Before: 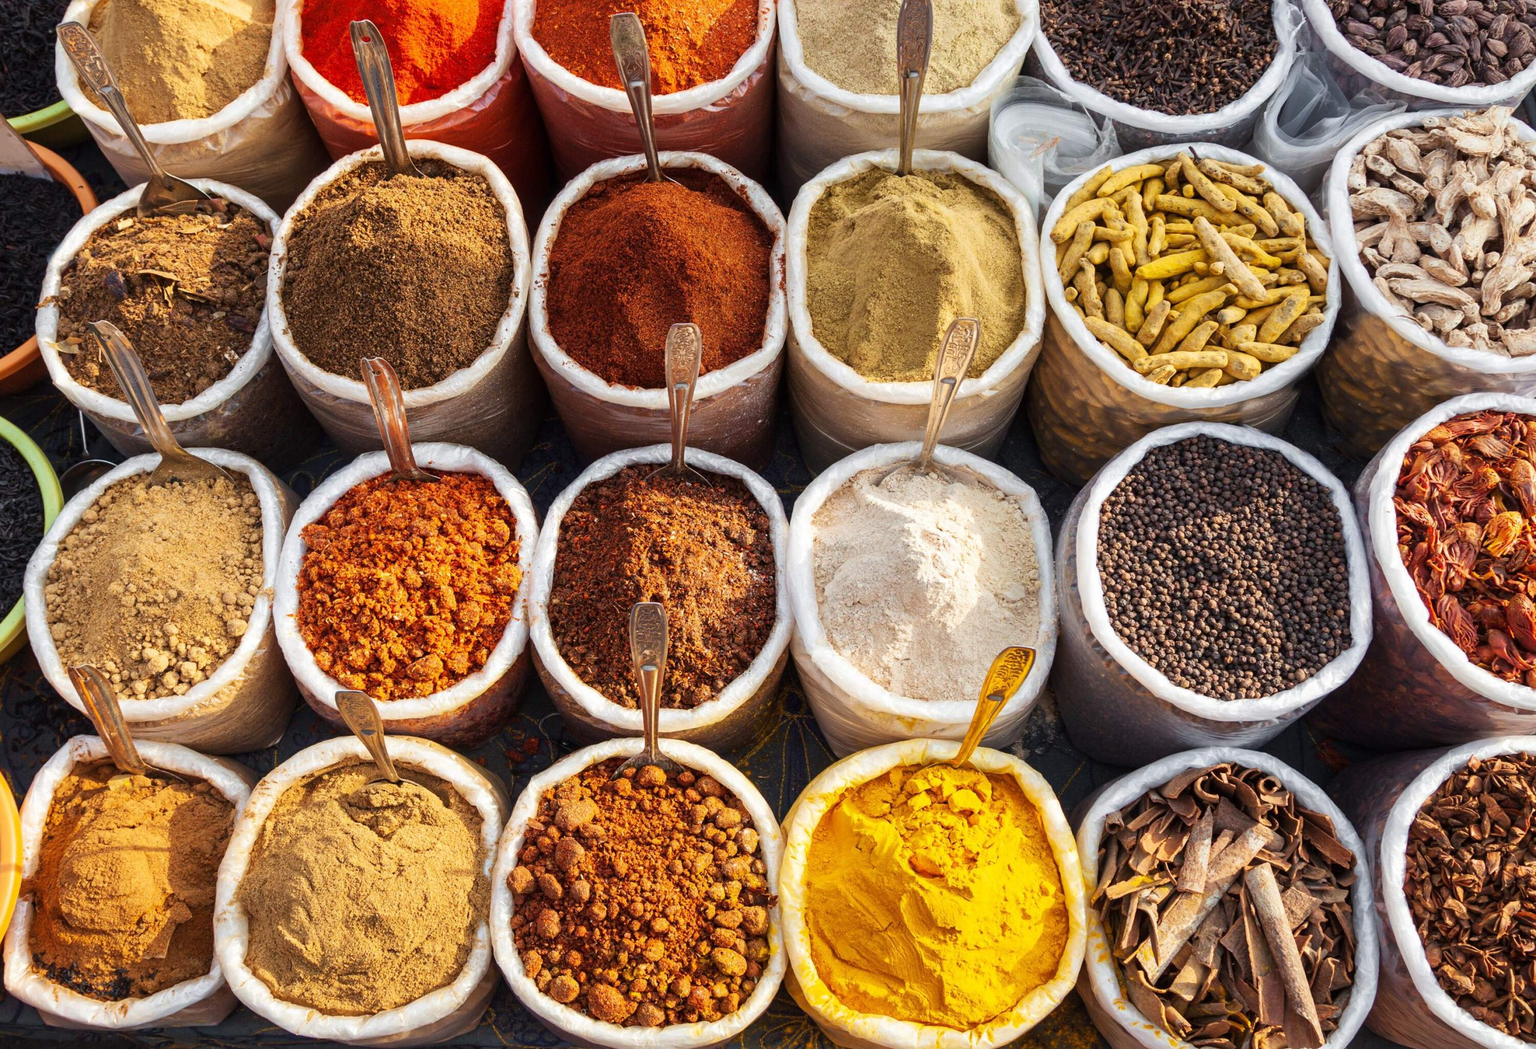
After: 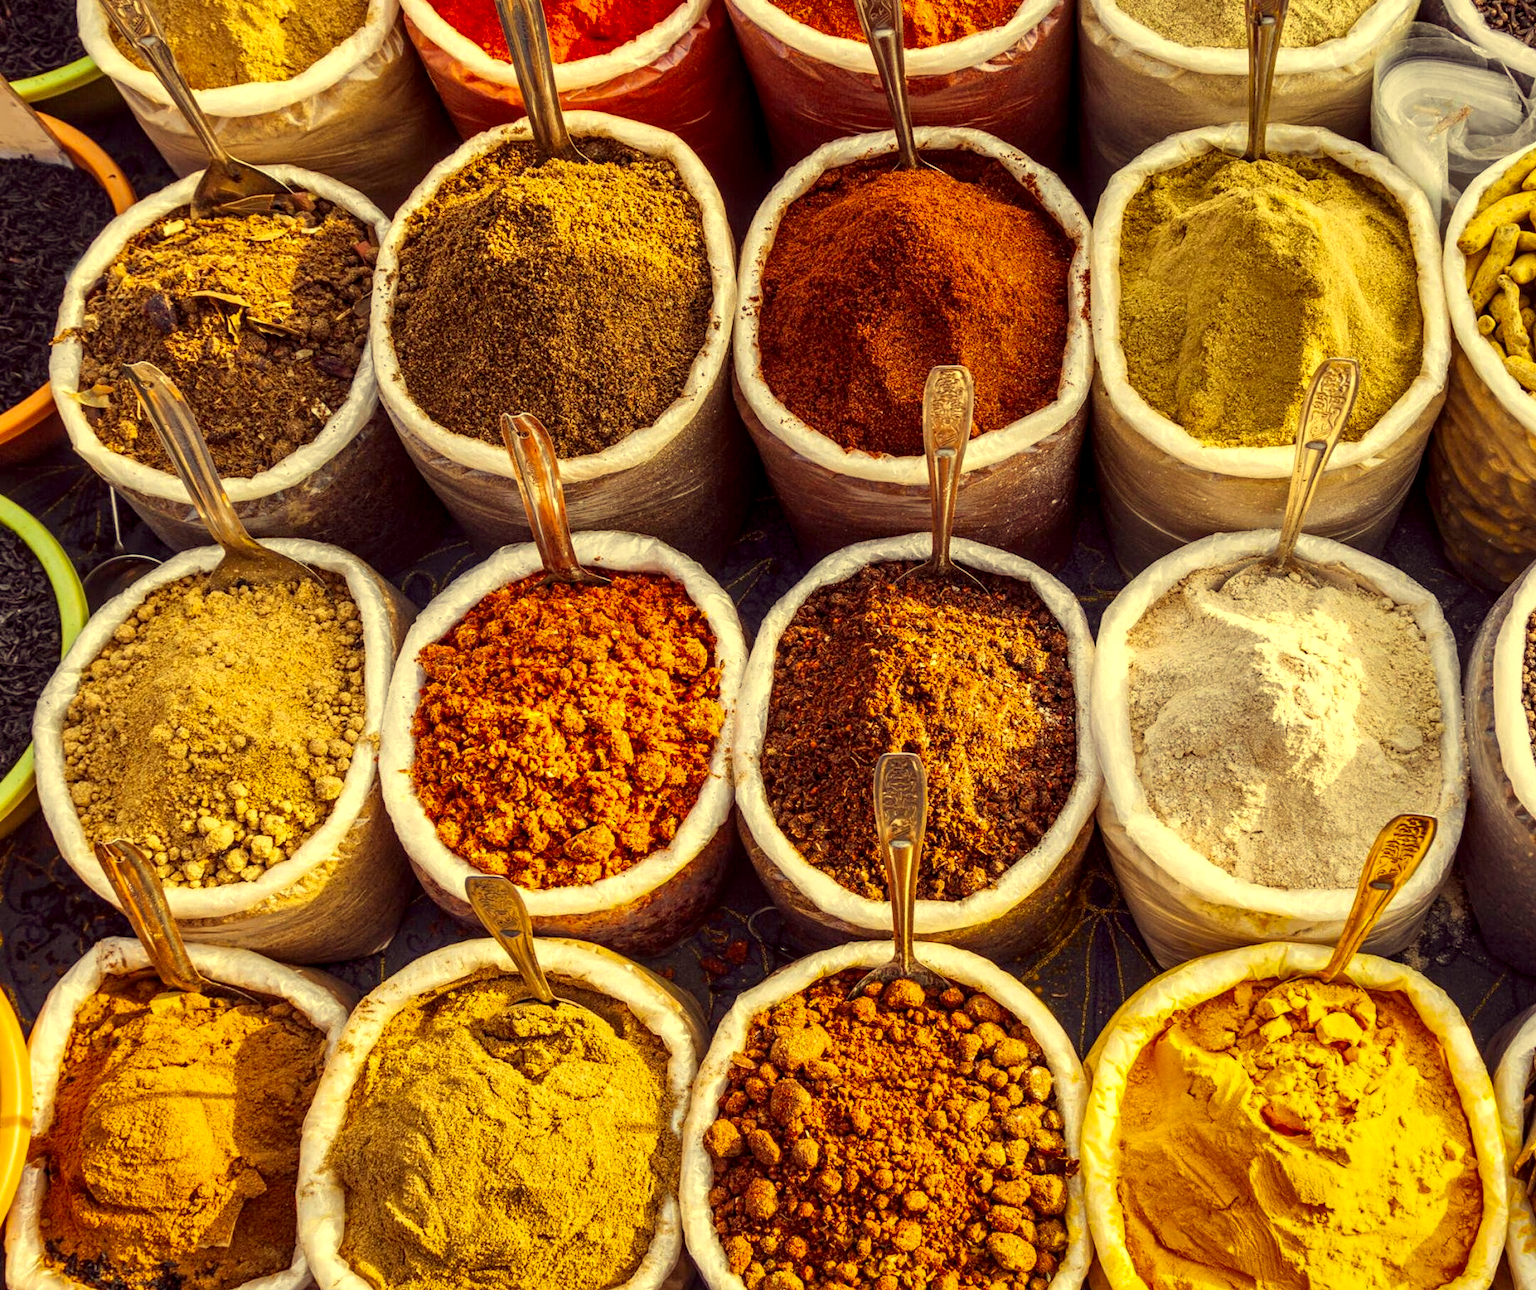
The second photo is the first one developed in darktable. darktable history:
crop: top 5.775%, right 27.913%, bottom 5.577%
shadows and highlights: low approximation 0.01, soften with gaussian
local contrast: detail 142%
color correction: highlights a* -0.626, highlights b* 39.77, shadows a* 9.94, shadows b* -0.442
